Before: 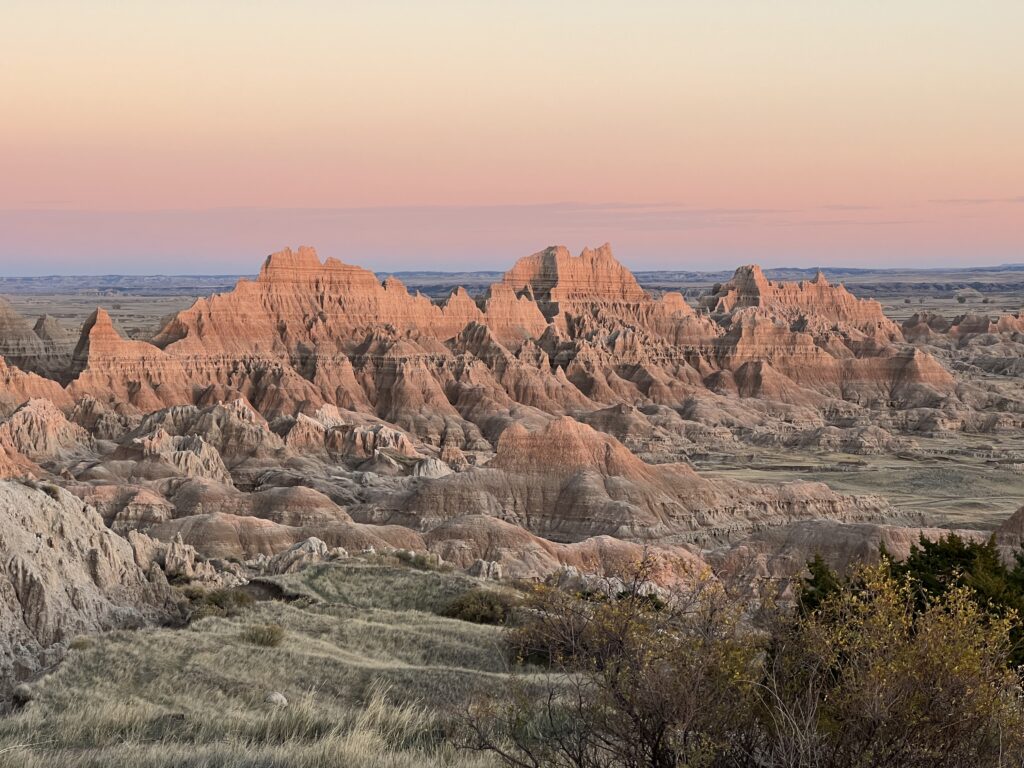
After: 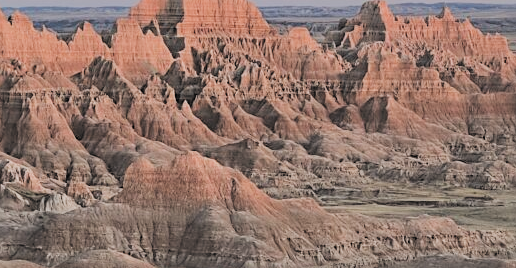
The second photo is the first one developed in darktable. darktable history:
filmic rgb: black relative exposure -3.31 EV, white relative exposure 3.45 EV, hardness 2.36, contrast 1.103, preserve chrominance RGB euclidean norm, color science v5 (2021), contrast in shadows safe, contrast in highlights safe
color balance rgb: linear chroma grading › global chroma -15.587%, perceptual saturation grading › global saturation 19.539%
exposure: black level correction -0.03, compensate highlight preservation false
sharpen: radius 2.495, amount 0.335
crop: left 36.567%, top 34.609%, right 12.946%, bottom 30.442%
